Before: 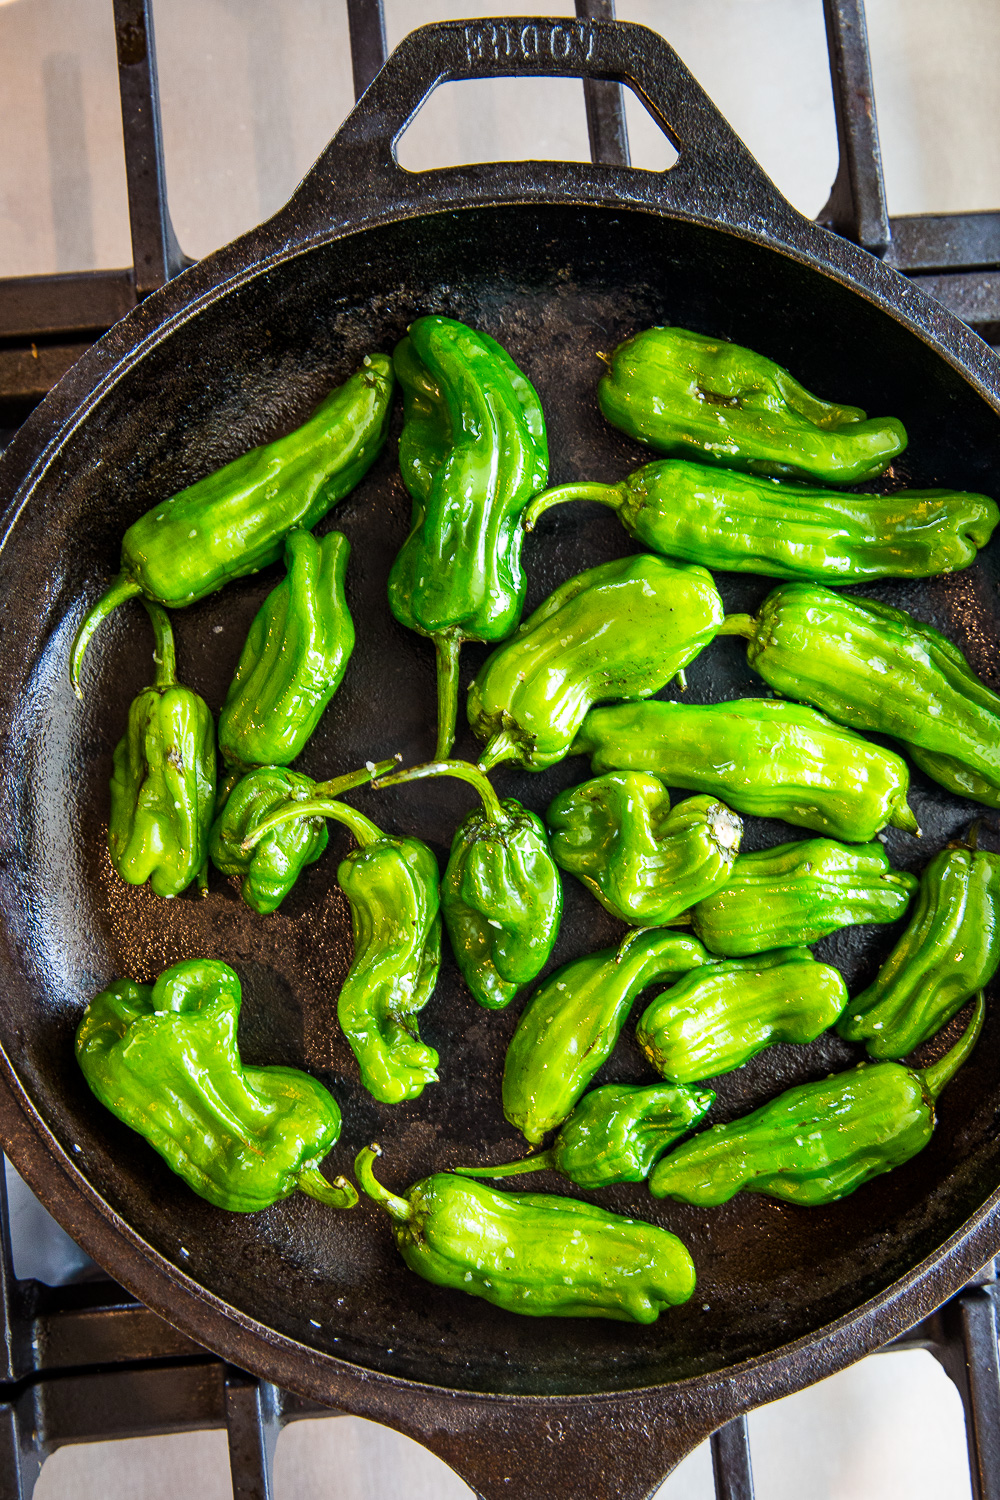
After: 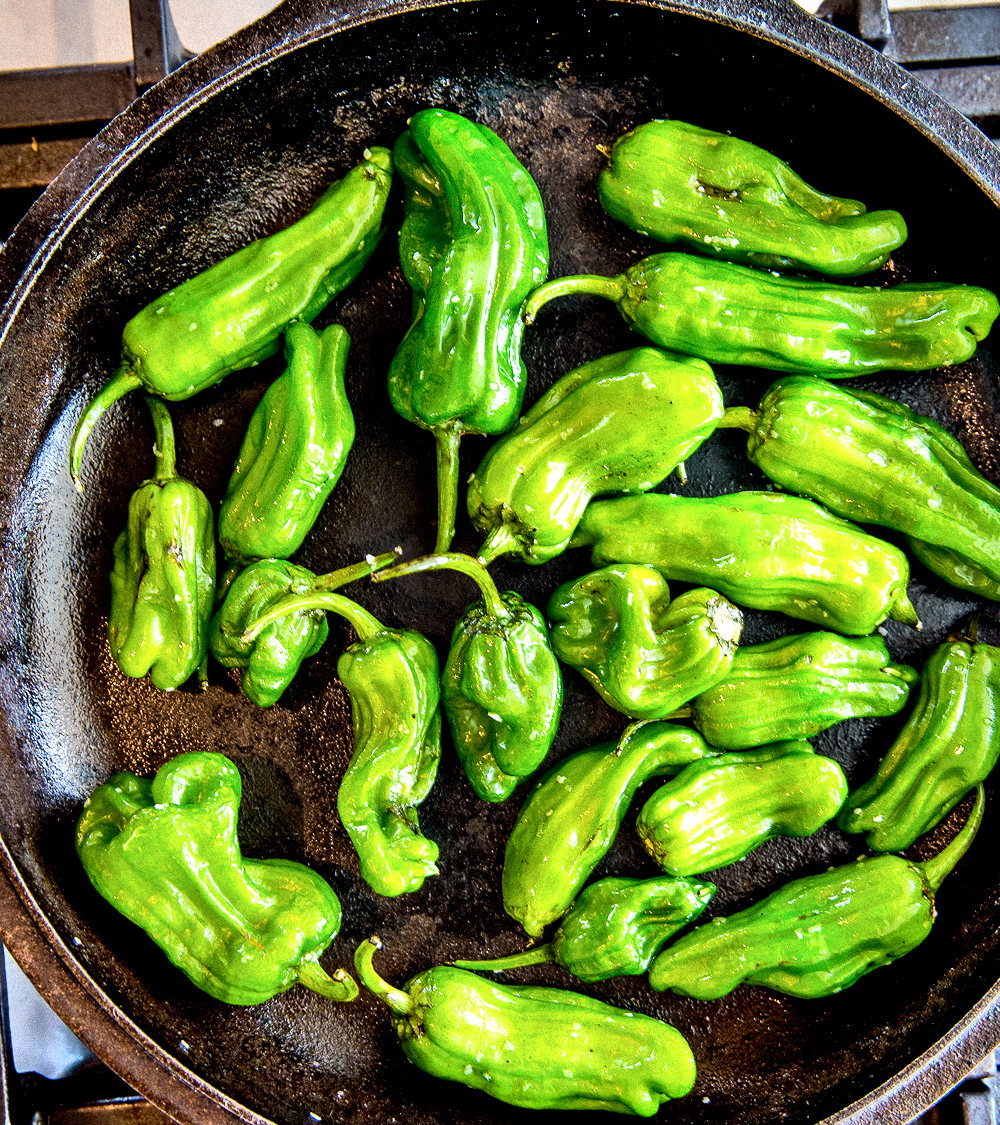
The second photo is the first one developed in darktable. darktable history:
crop: top 13.819%, bottom 11.169%
shadows and highlights: radius 110.86, shadows 51.09, white point adjustment 9.16, highlights -4.17, highlights color adjustment 32.2%, soften with gaussian
exposure: black level correction 0.009, compensate highlight preservation false
grain: mid-tones bias 0%
